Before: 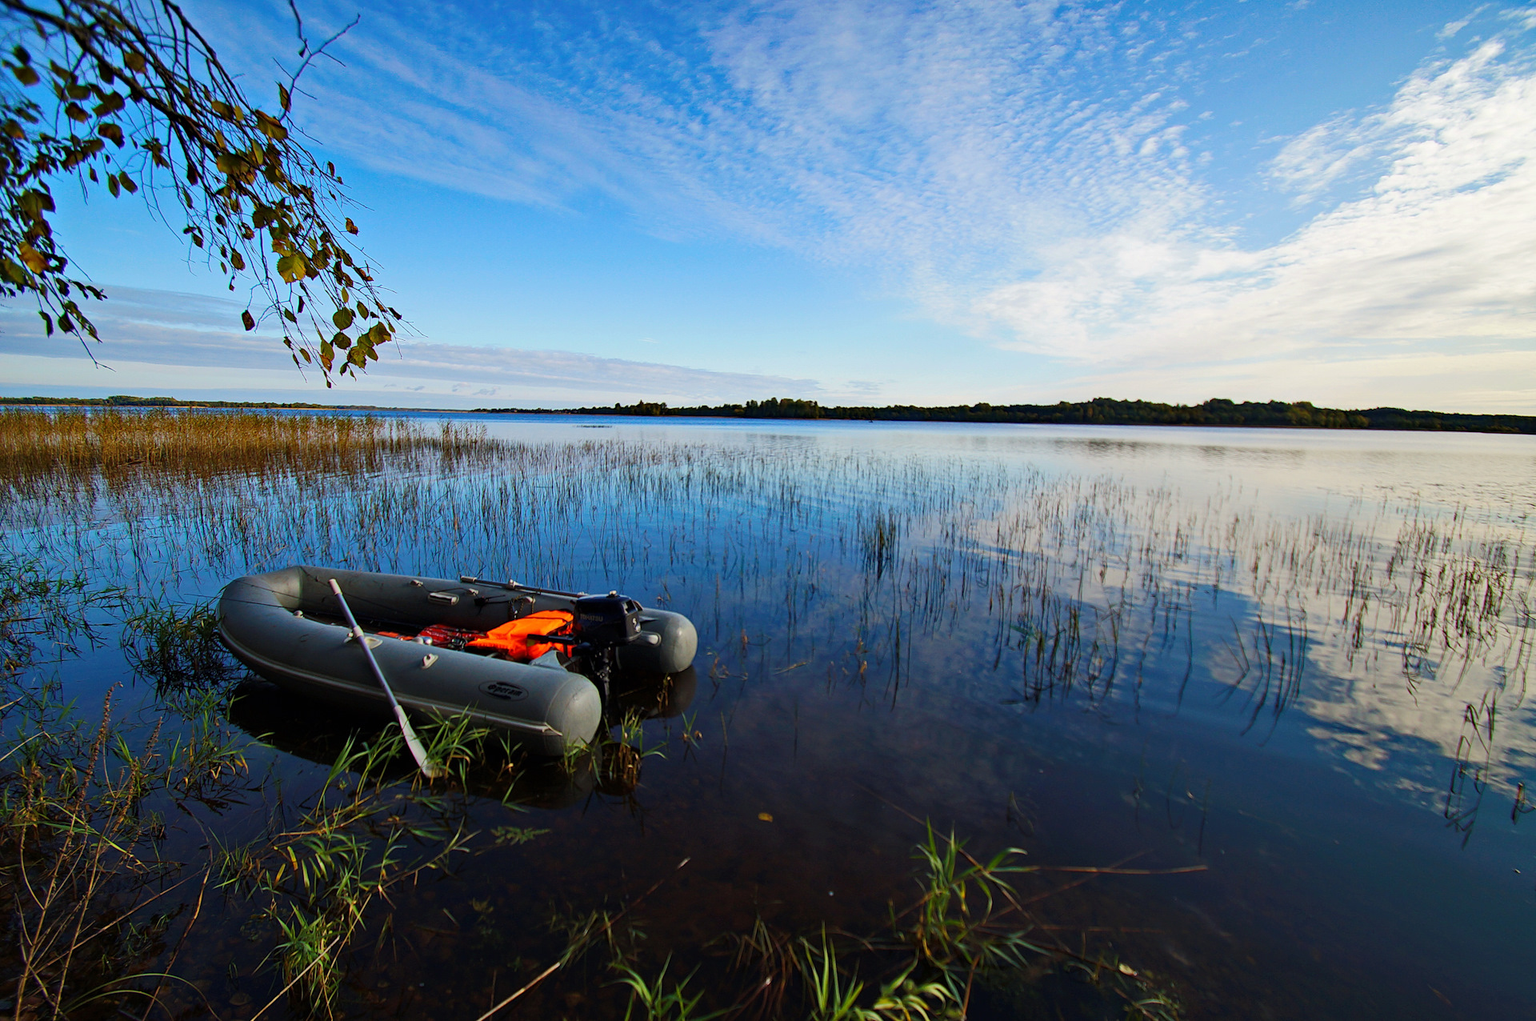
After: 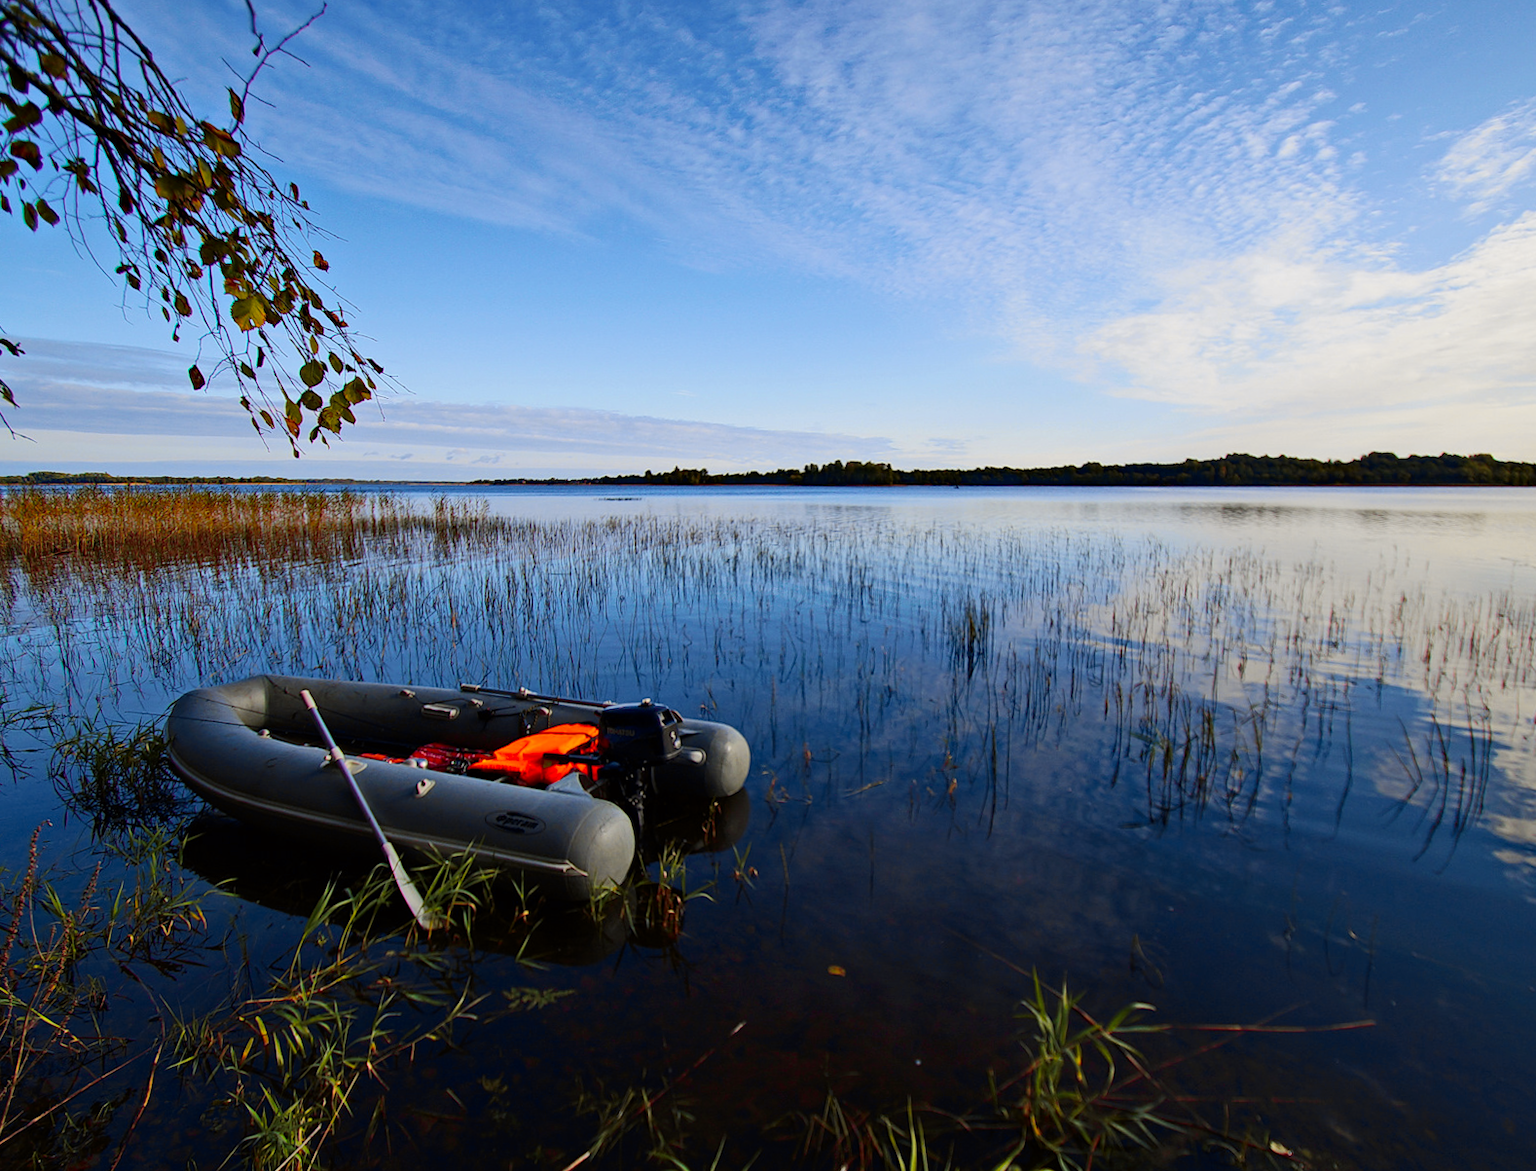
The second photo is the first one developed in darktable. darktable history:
tone curve: curves: ch0 [(0, 0) (0.087, 0.054) (0.281, 0.245) (0.532, 0.514) (0.835, 0.818) (0.994, 0.955)]; ch1 [(0, 0) (0.27, 0.195) (0.406, 0.435) (0.452, 0.474) (0.495, 0.5) (0.514, 0.508) (0.537, 0.556) (0.654, 0.689) (1, 1)]; ch2 [(0, 0) (0.269, 0.299) (0.459, 0.441) (0.498, 0.499) (0.523, 0.52) (0.551, 0.549) (0.633, 0.625) (0.659, 0.681) (0.718, 0.764) (1, 1)], color space Lab, independent channels, preserve colors none
crop and rotate: angle 1°, left 4.281%, top 0.642%, right 11.383%, bottom 2.486%
